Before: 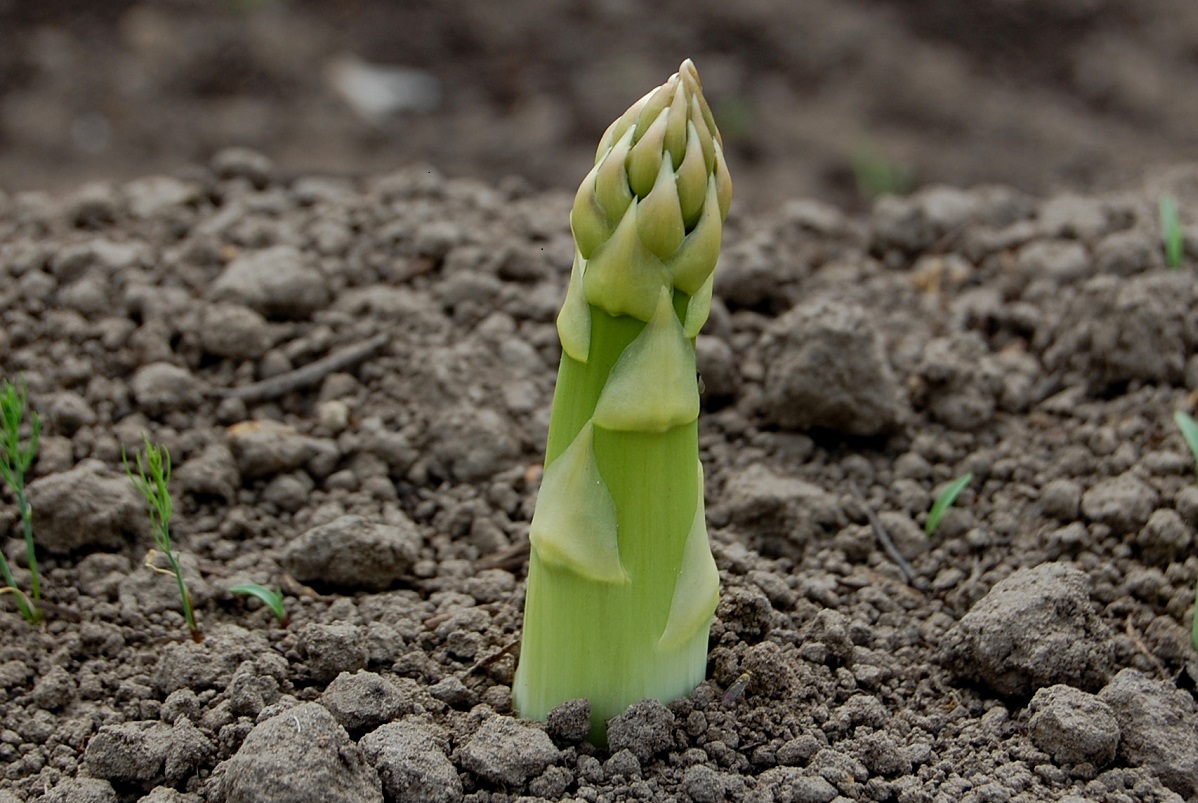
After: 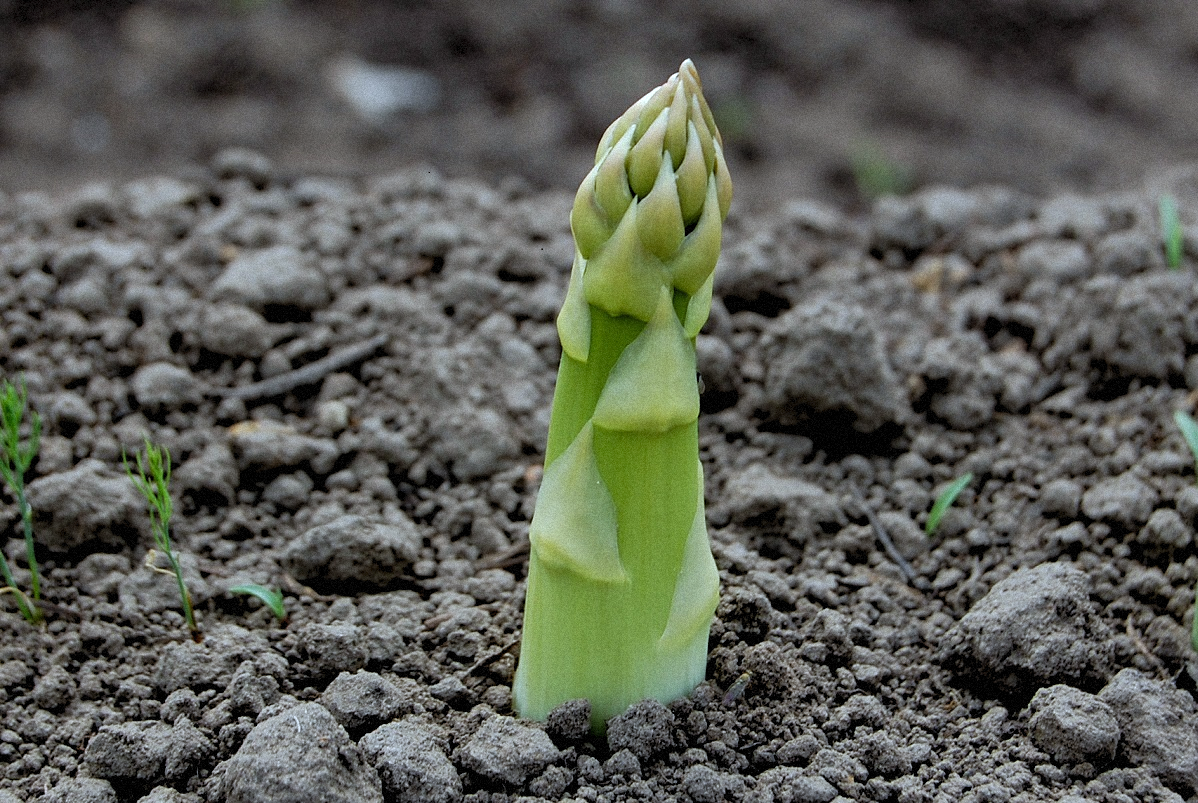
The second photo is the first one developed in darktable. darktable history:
rgb levels: levels [[0.01, 0.419, 0.839], [0, 0.5, 1], [0, 0.5, 1]]
grain: mid-tones bias 0%
white balance: red 0.924, blue 1.095
